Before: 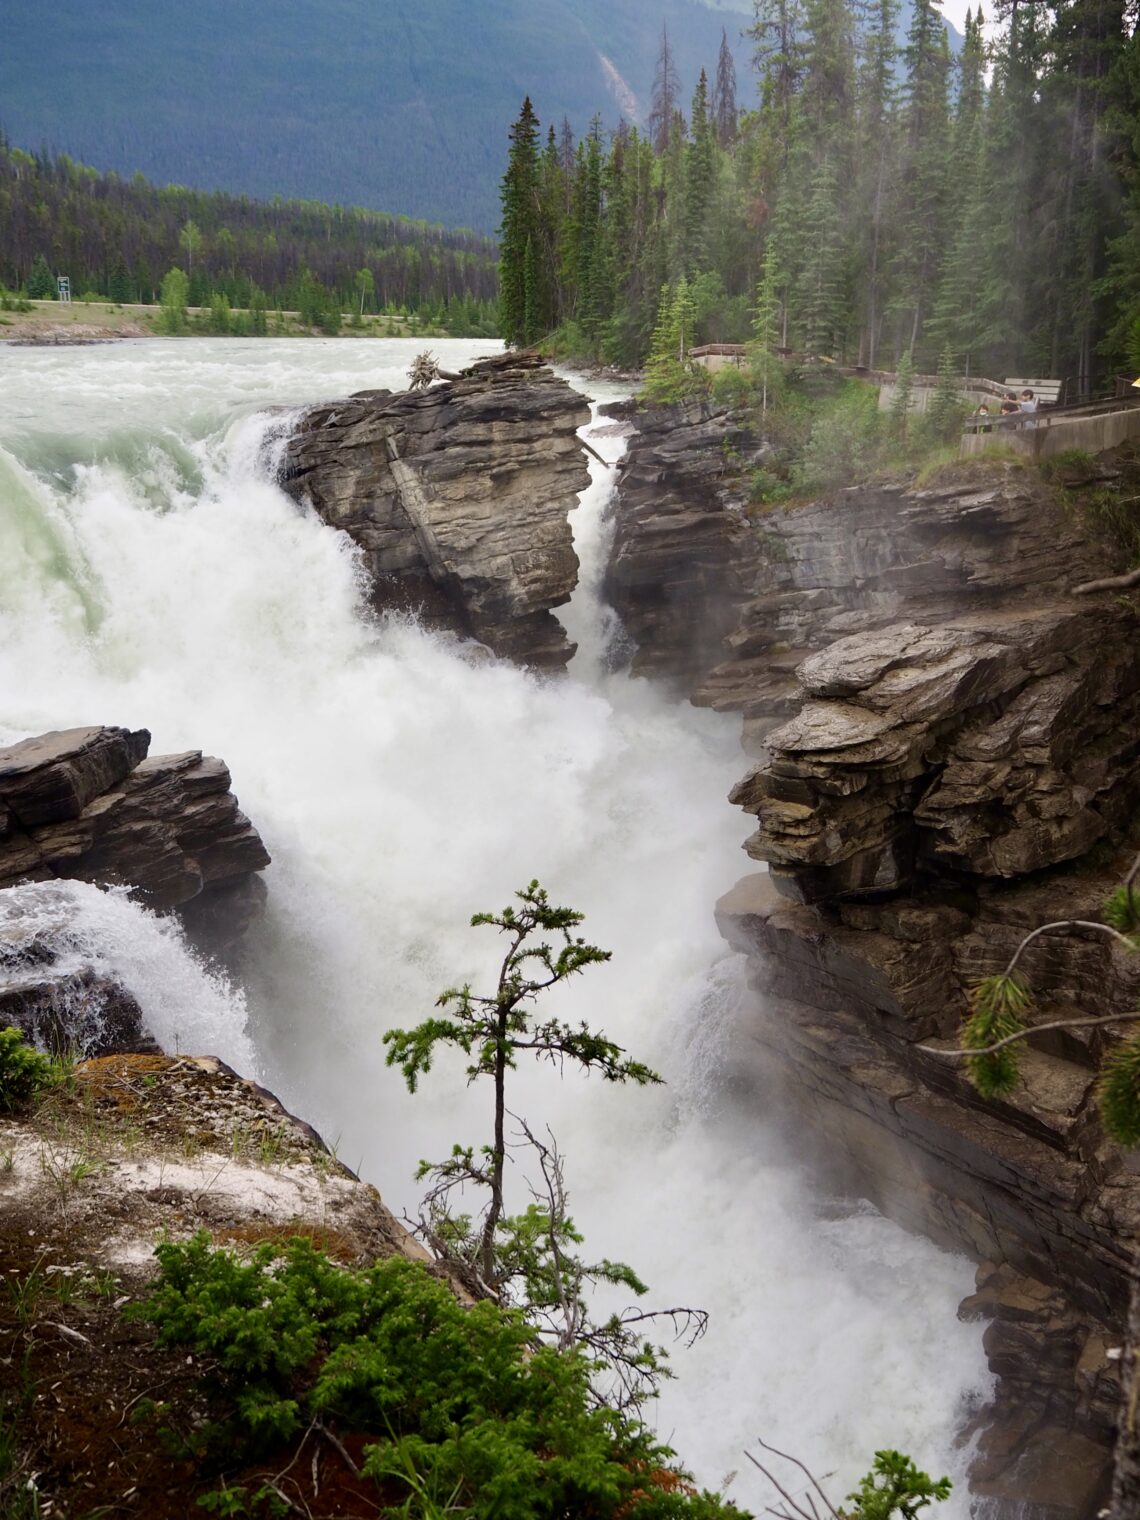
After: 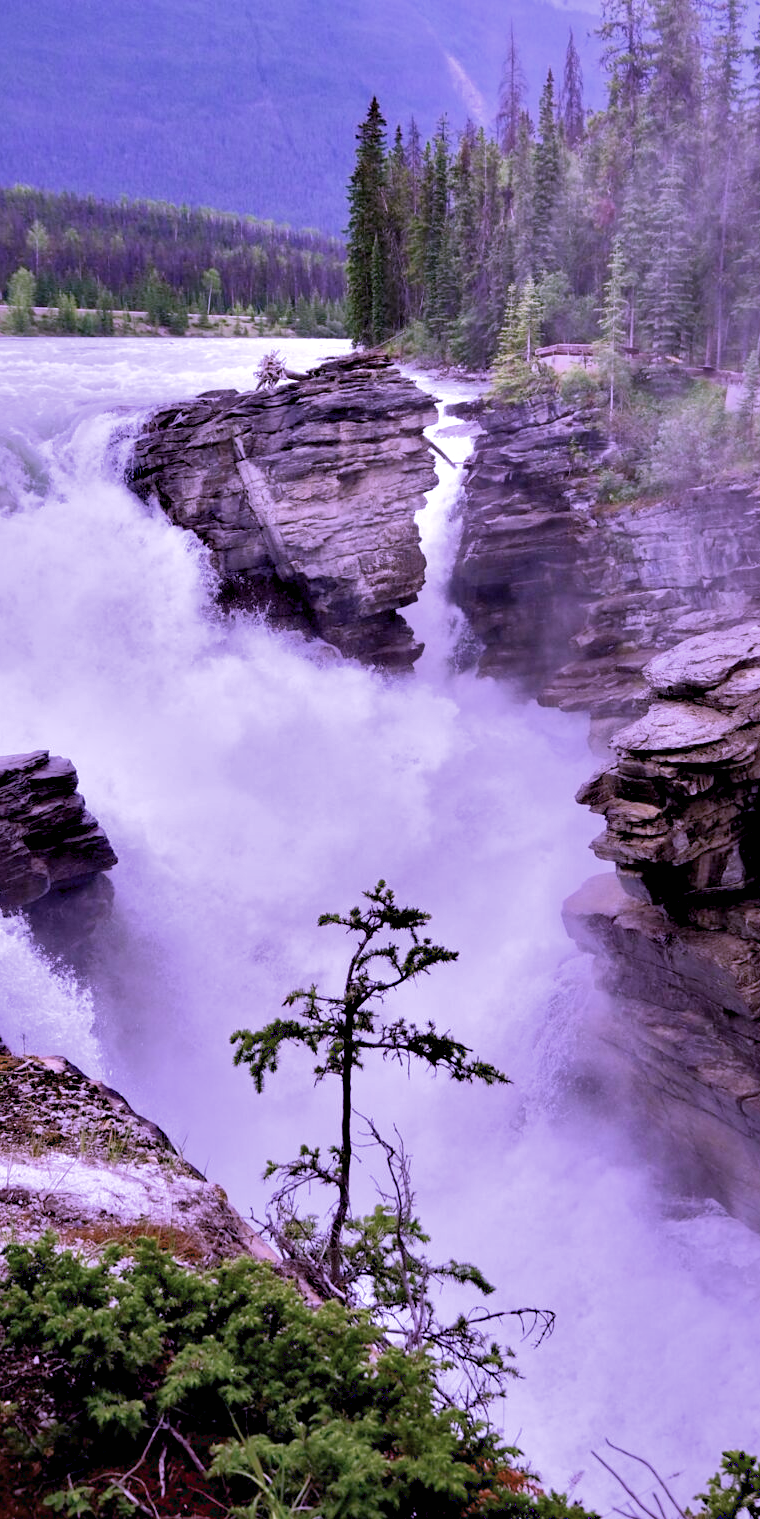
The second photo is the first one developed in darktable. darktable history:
crop and rotate: left 13.437%, right 19.874%
contrast equalizer: octaves 7, y [[0.6 ×6], [0.55 ×6], [0 ×6], [0 ×6], [0 ×6]]
exposure: exposure 0.198 EV, compensate highlight preservation false
color correction: highlights b* 0.032, saturation 0.767
levels: levels [0, 0.476, 0.951]
filmic rgb: black relative exposure -14.18 EV, white relative exposure 3.39 EV, threshold 2.94 EV, hardness 7.97, contrast 0.993, iterations of high-quality reconstruction 10, enable highlight reconstruction true
color calibration: illuminant custom, x 0.379, y 0.479, temperature 4469.24 K
shadows and highlights: on, module defaults
